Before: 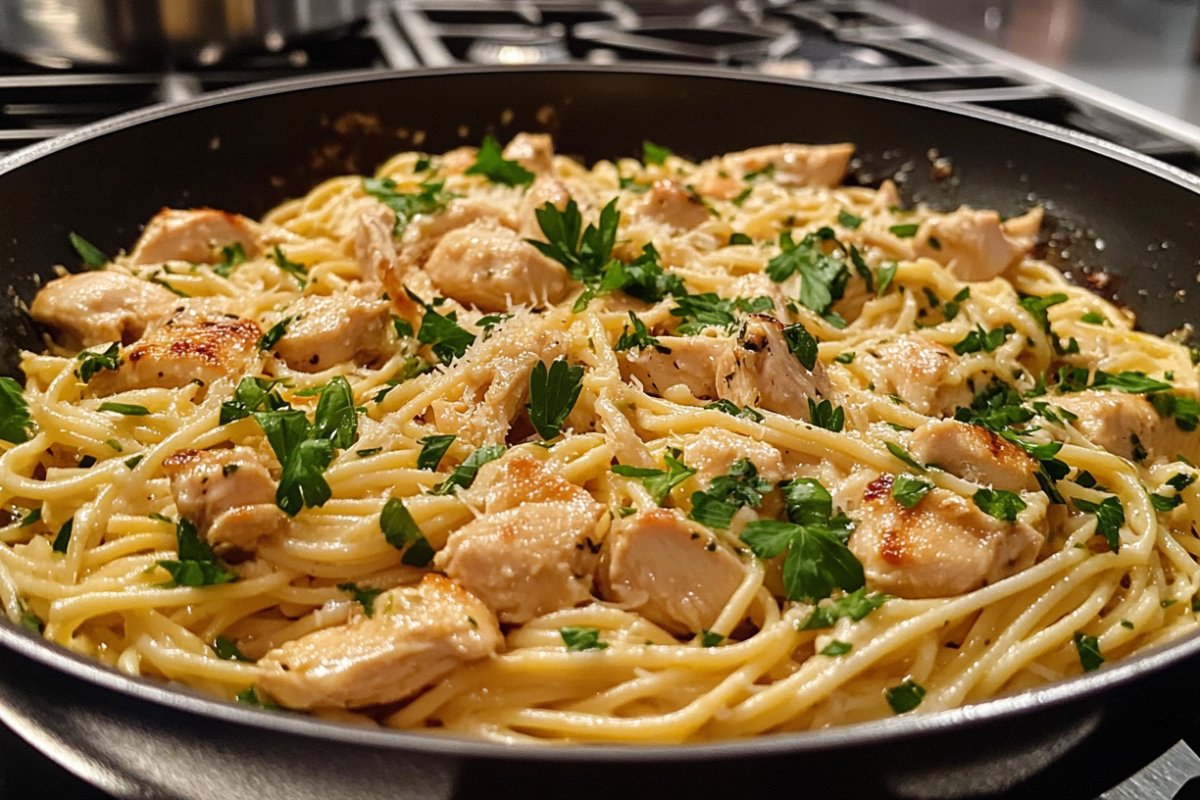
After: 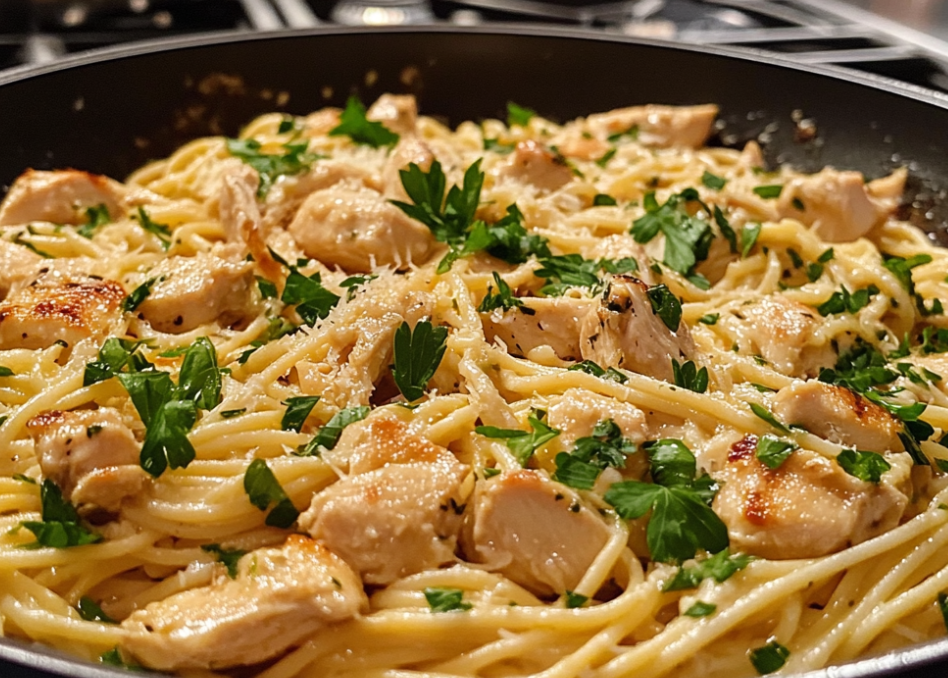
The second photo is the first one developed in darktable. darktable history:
crop: left 11.39%, top 4.907%, right 9.597%, bottom 10.315%
